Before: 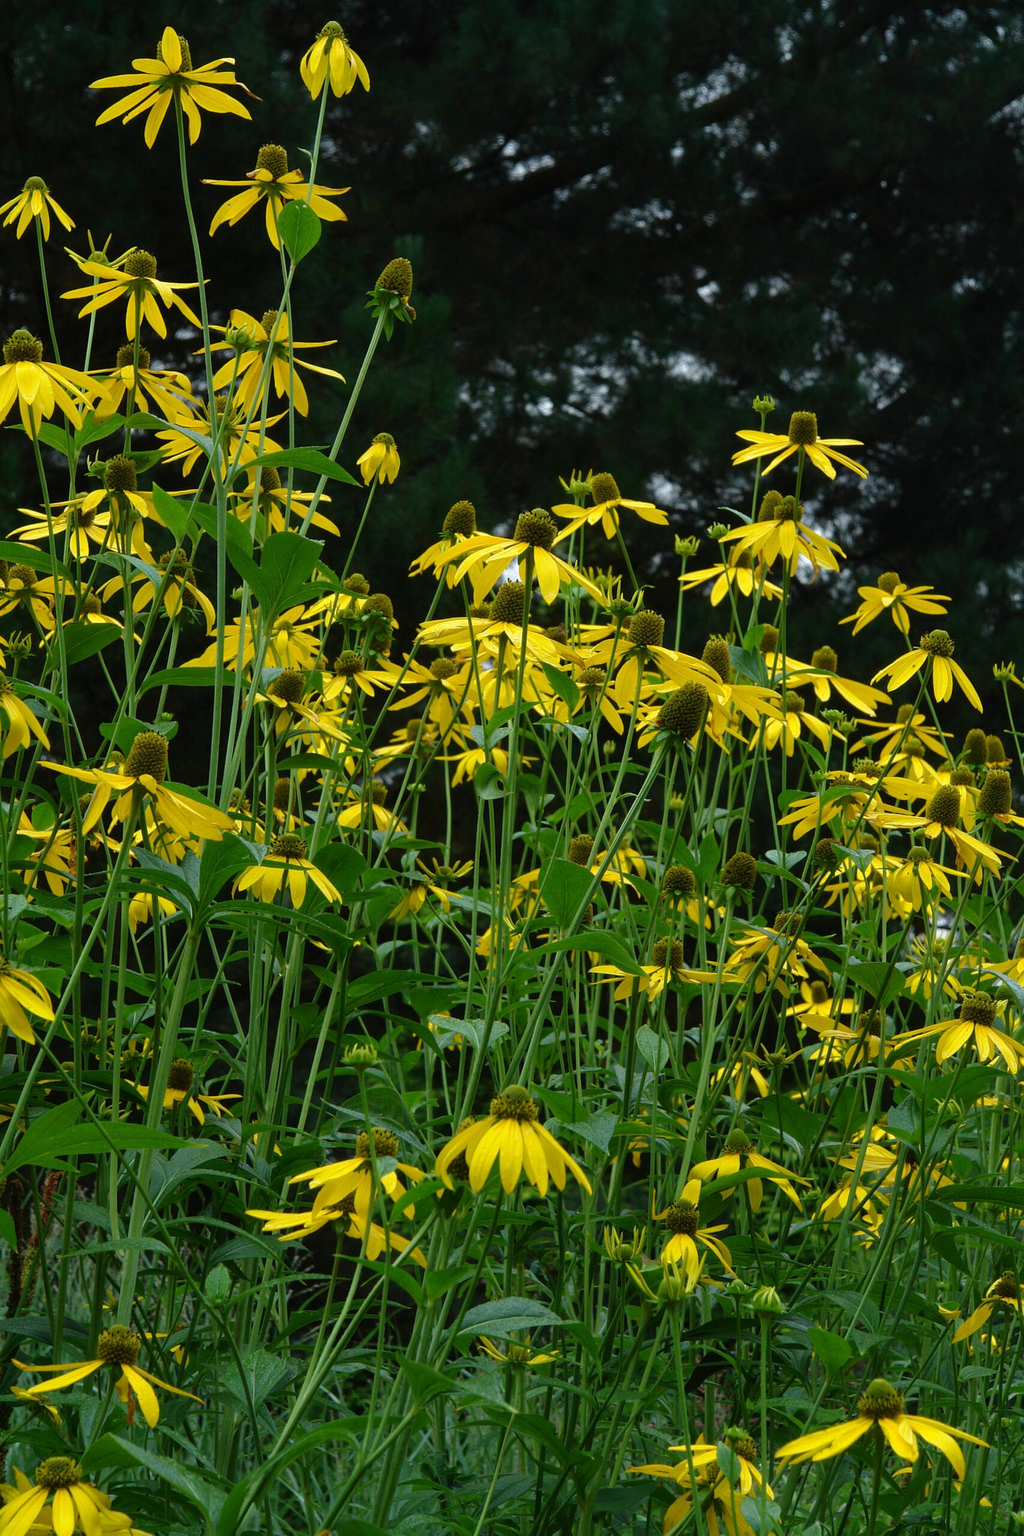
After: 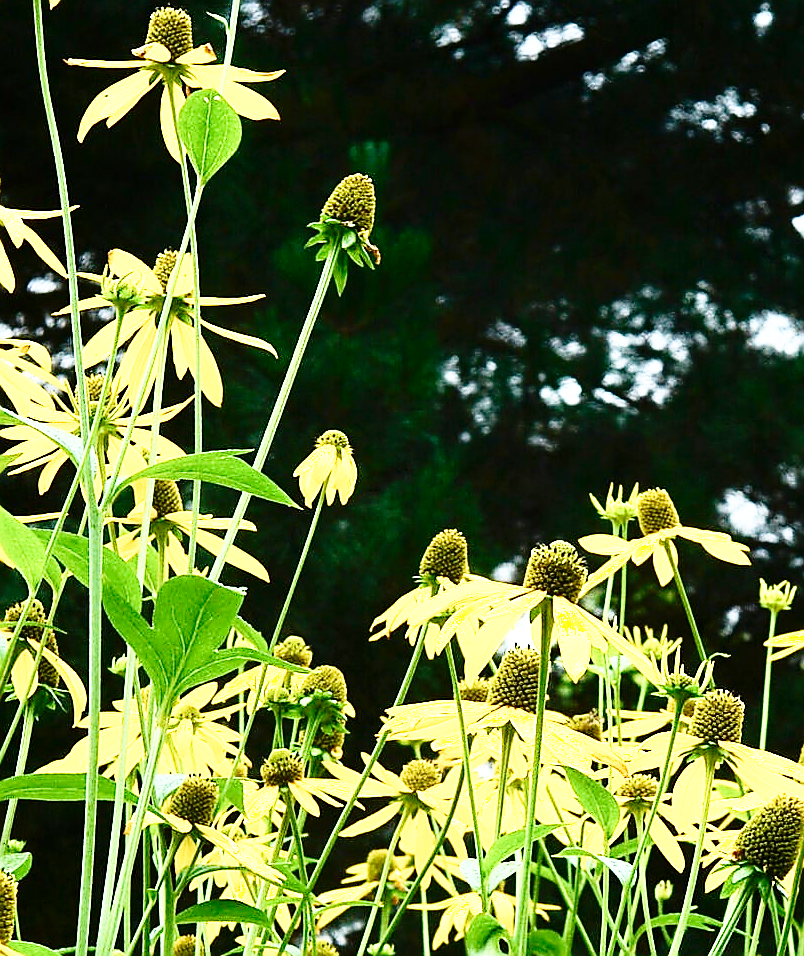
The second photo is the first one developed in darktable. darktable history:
shadows and highlights: shadows -61.4, white point adjustment -5.13, highlights 60.77
base curve: curves: ch0 [(0, 0) (0.028, 0.03) (0.121, 0.232) (0.46, 0.748) (0.859, 0.968) (1, 1)], preserve colors none
sharpen: radius 1.413, amount 1.254, threshold 0.698
crop: left 15.284%, top 9.091%, right 31.11%, bottom 48.414%
exposure: black level correction 0, exposure 1.288 EV, compensate highlight preservation false
